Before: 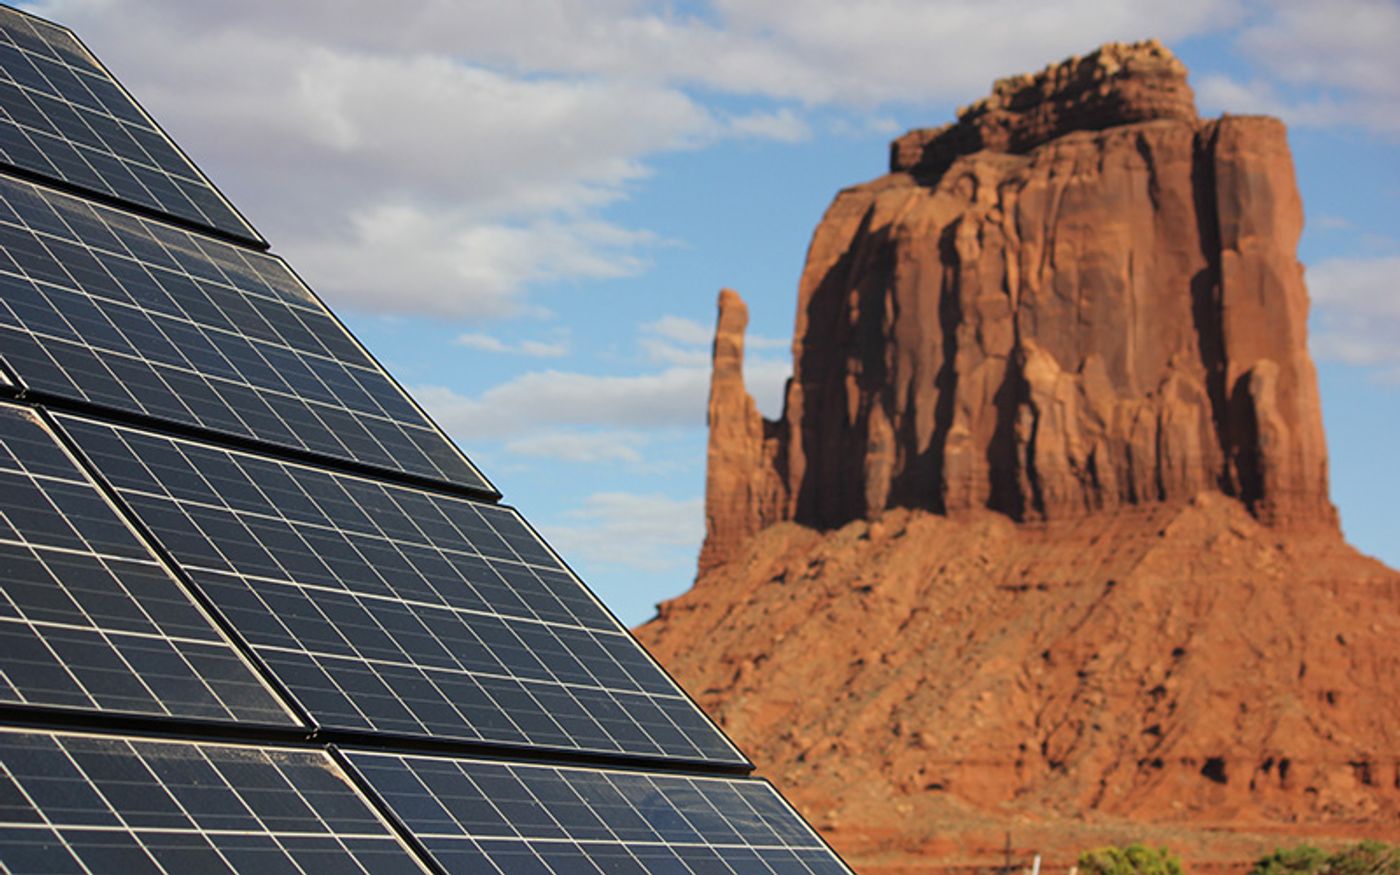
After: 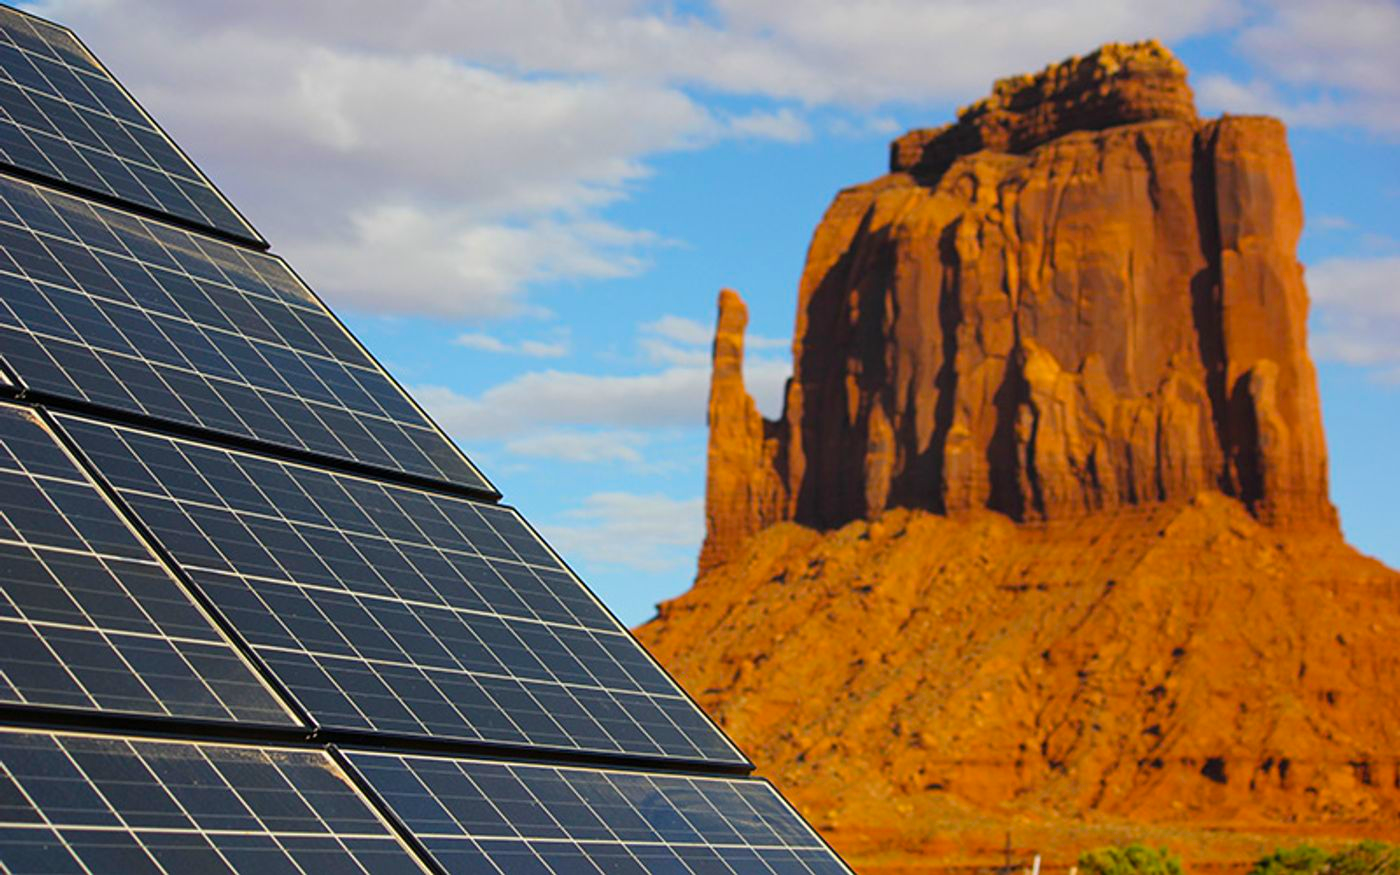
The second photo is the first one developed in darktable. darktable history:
color balance rgb: linear chroma grading › global chroma 15.518%, perceptual saturation grading › global saturation 31.054%, global vibrance 10.002%
